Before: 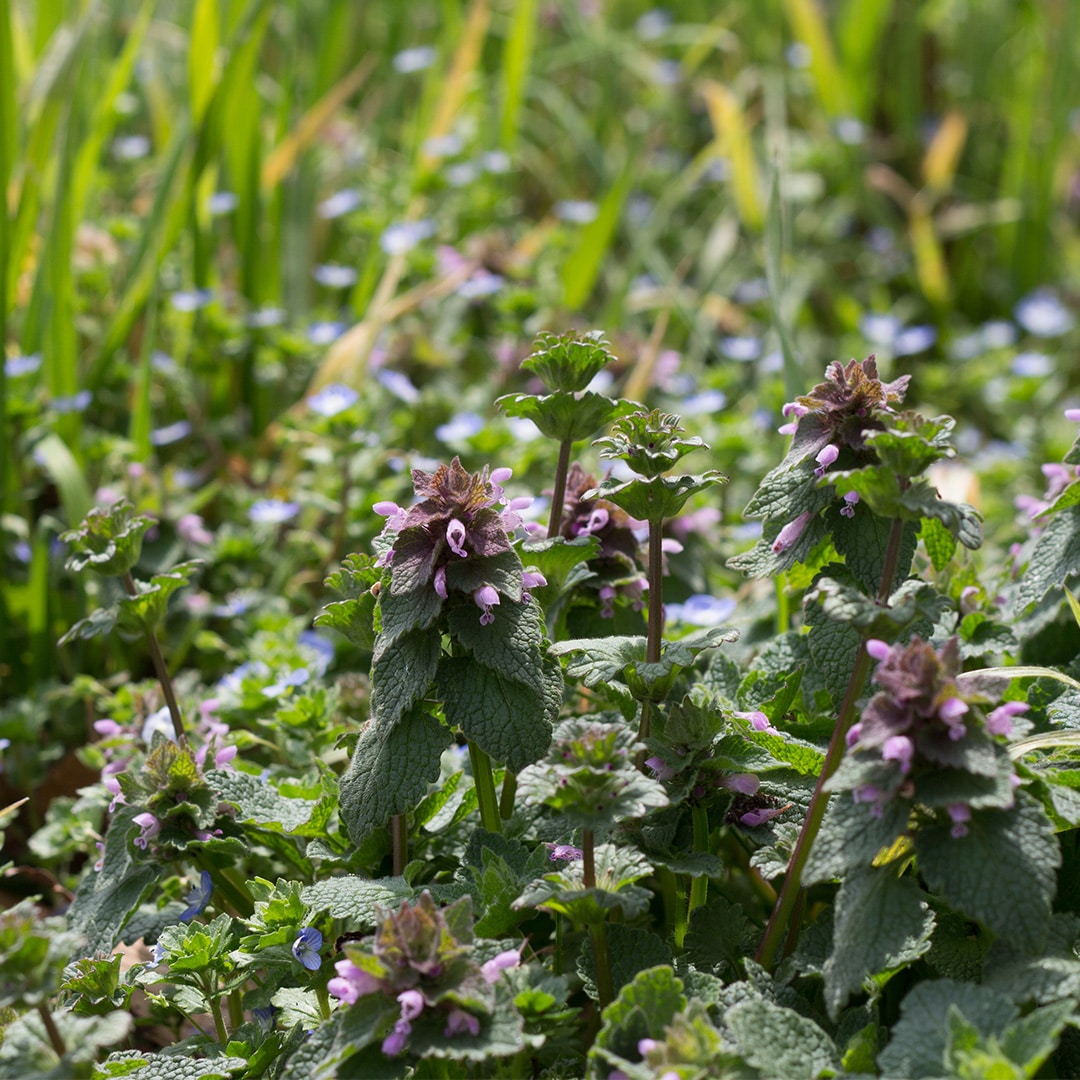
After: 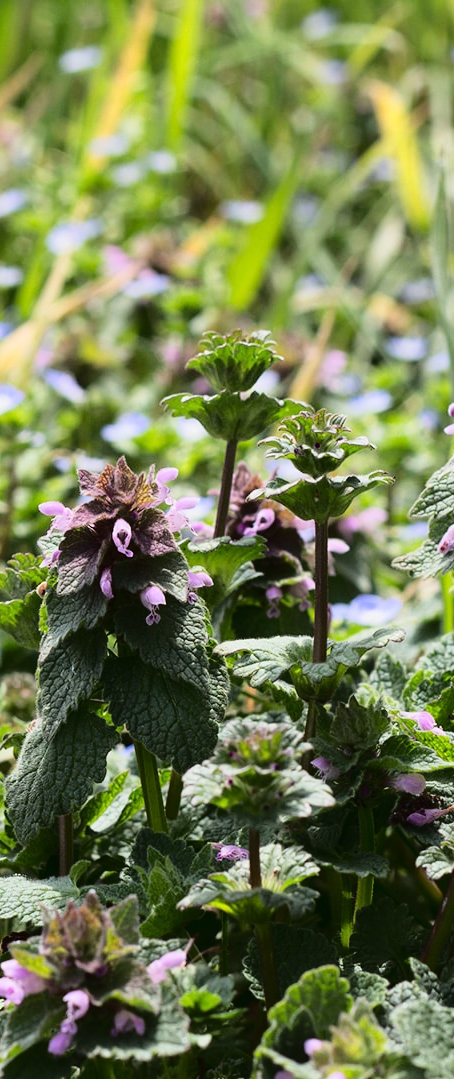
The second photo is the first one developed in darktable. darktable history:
tone curve: curves: ch0 [(0, 0.014) (0.17, 0.099) (0.392, 0.438) (0.725, 0.828) (0.872, 0.918) (1, 0.981)]; ch1 [(0, 0) (0.402, 0.36) (0.489, 0.491) (0.5, 0.503) (0.515, 0.52) (0.545, 0.574) (0.615, 0.662) (0.701, 0.725) (1, 1)]; ch2 [(0, 0) (0.42, 0.458) (0.485, 0.499) (0.503, 0.503) (0.531, 0.542) (0.561, 0.594) (0.644, 0.694) (0.717, 0.753) (1, 0.991)]
crop: left 30.946%, right 26.995%
